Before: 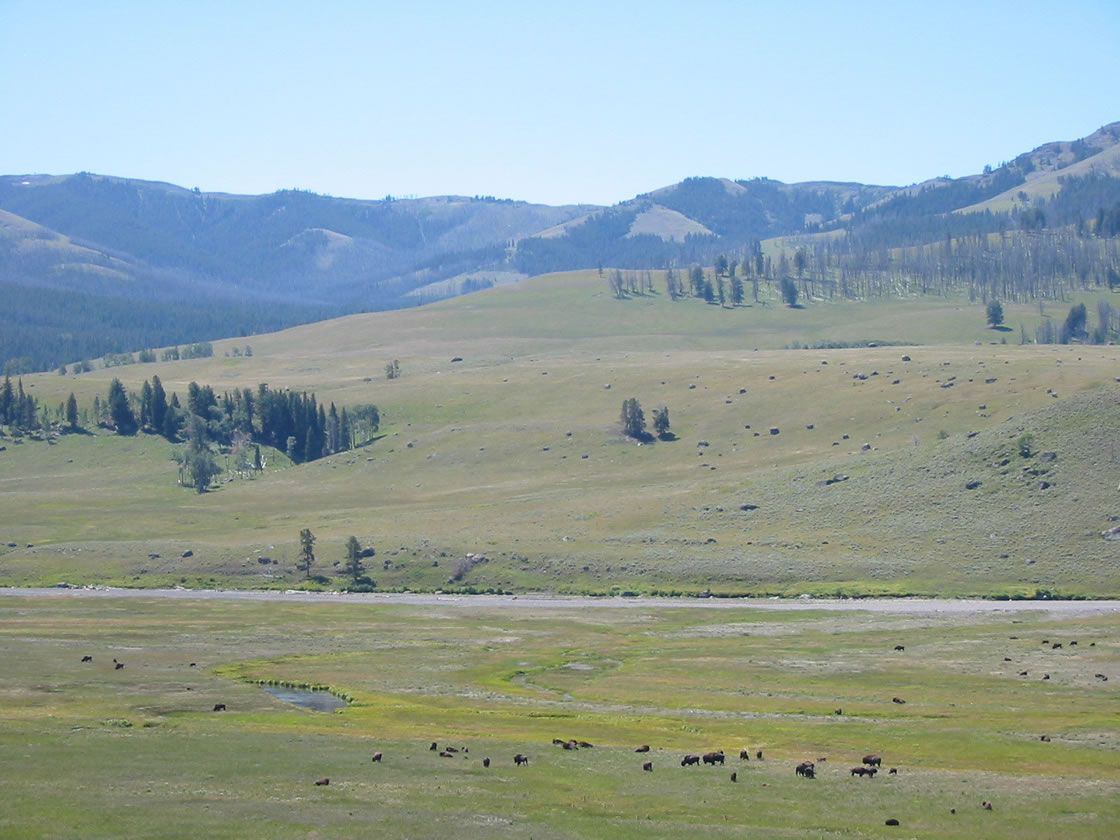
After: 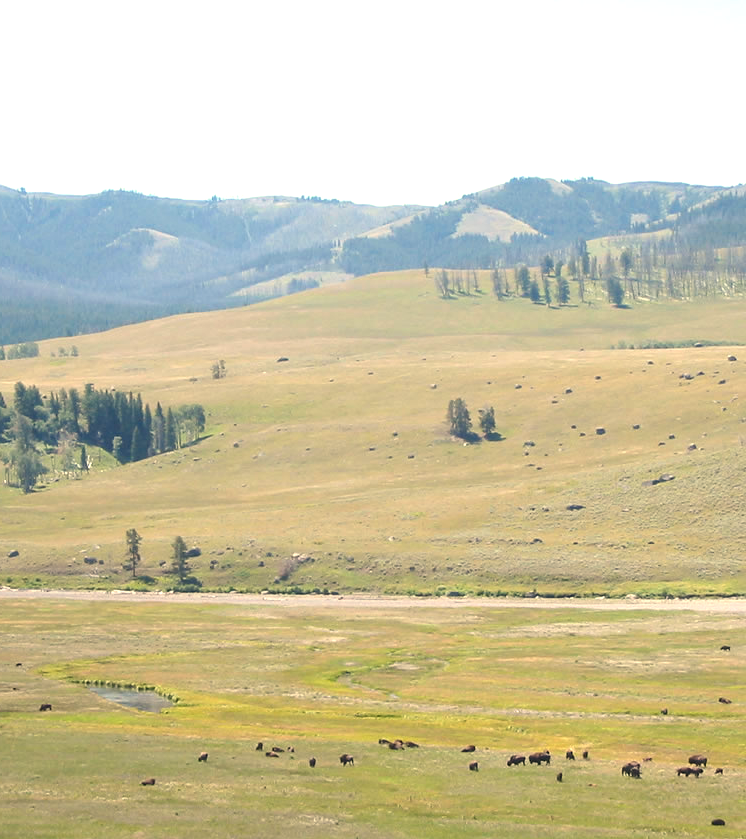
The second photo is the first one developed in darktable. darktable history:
crop and rotate: left 15.546%, right 17.787%
white balance: red 1.123, blue 0.83
exposure: black level correction -0.002, exposure 0.708 EV, compensate exposure bias true, compensate highlight preservation false
